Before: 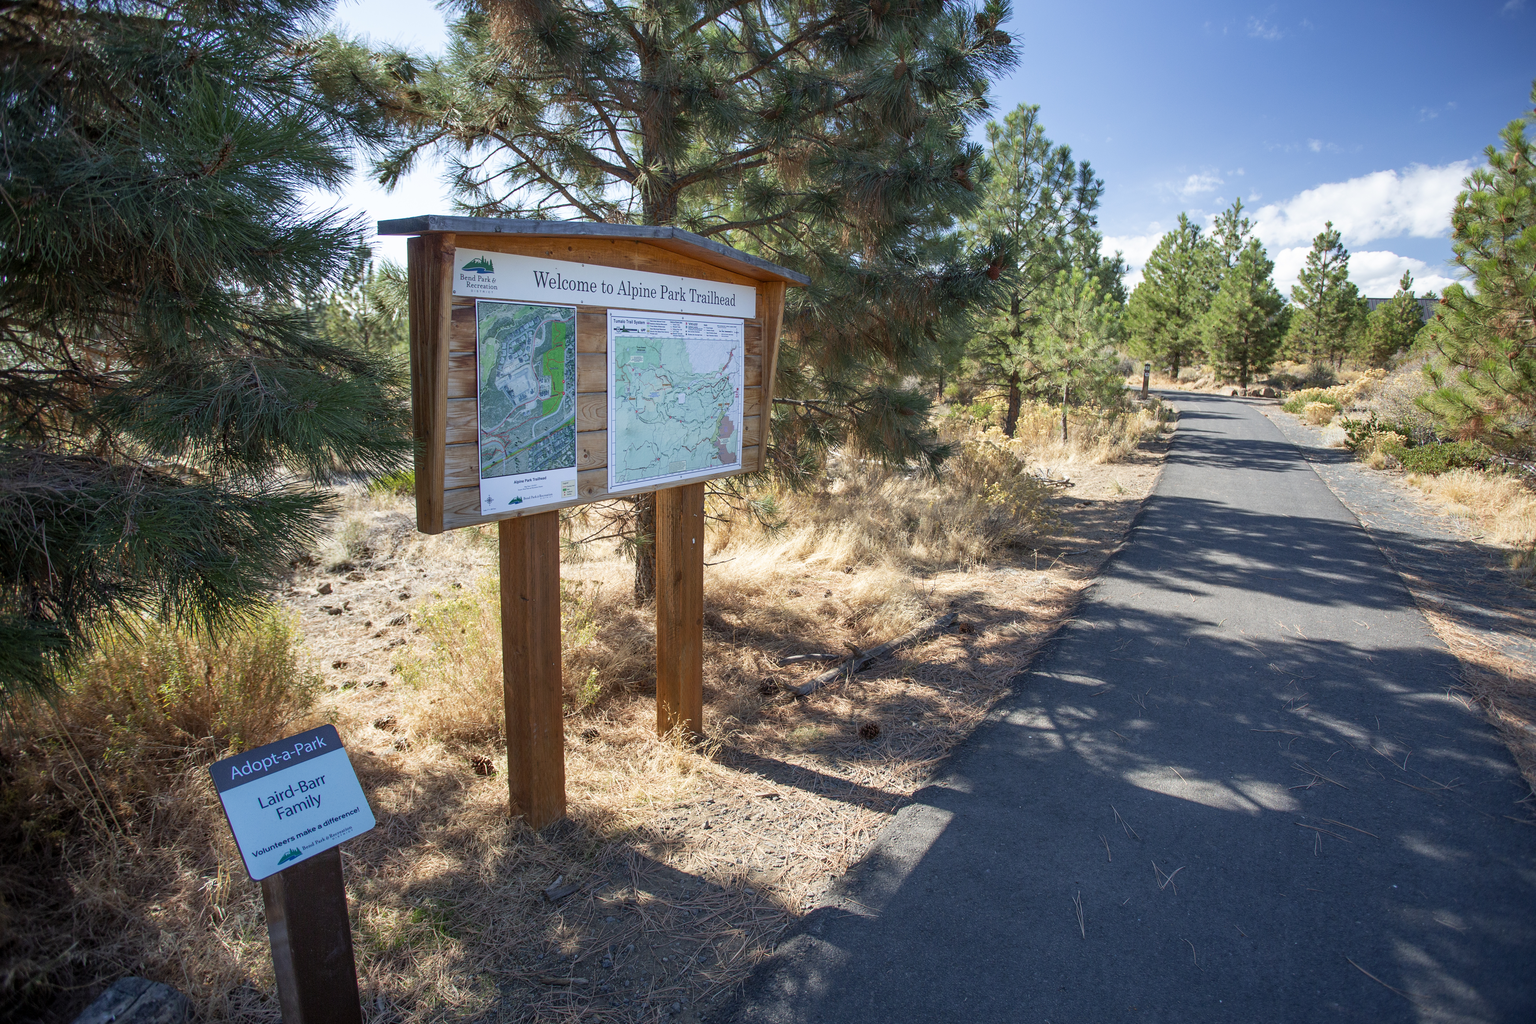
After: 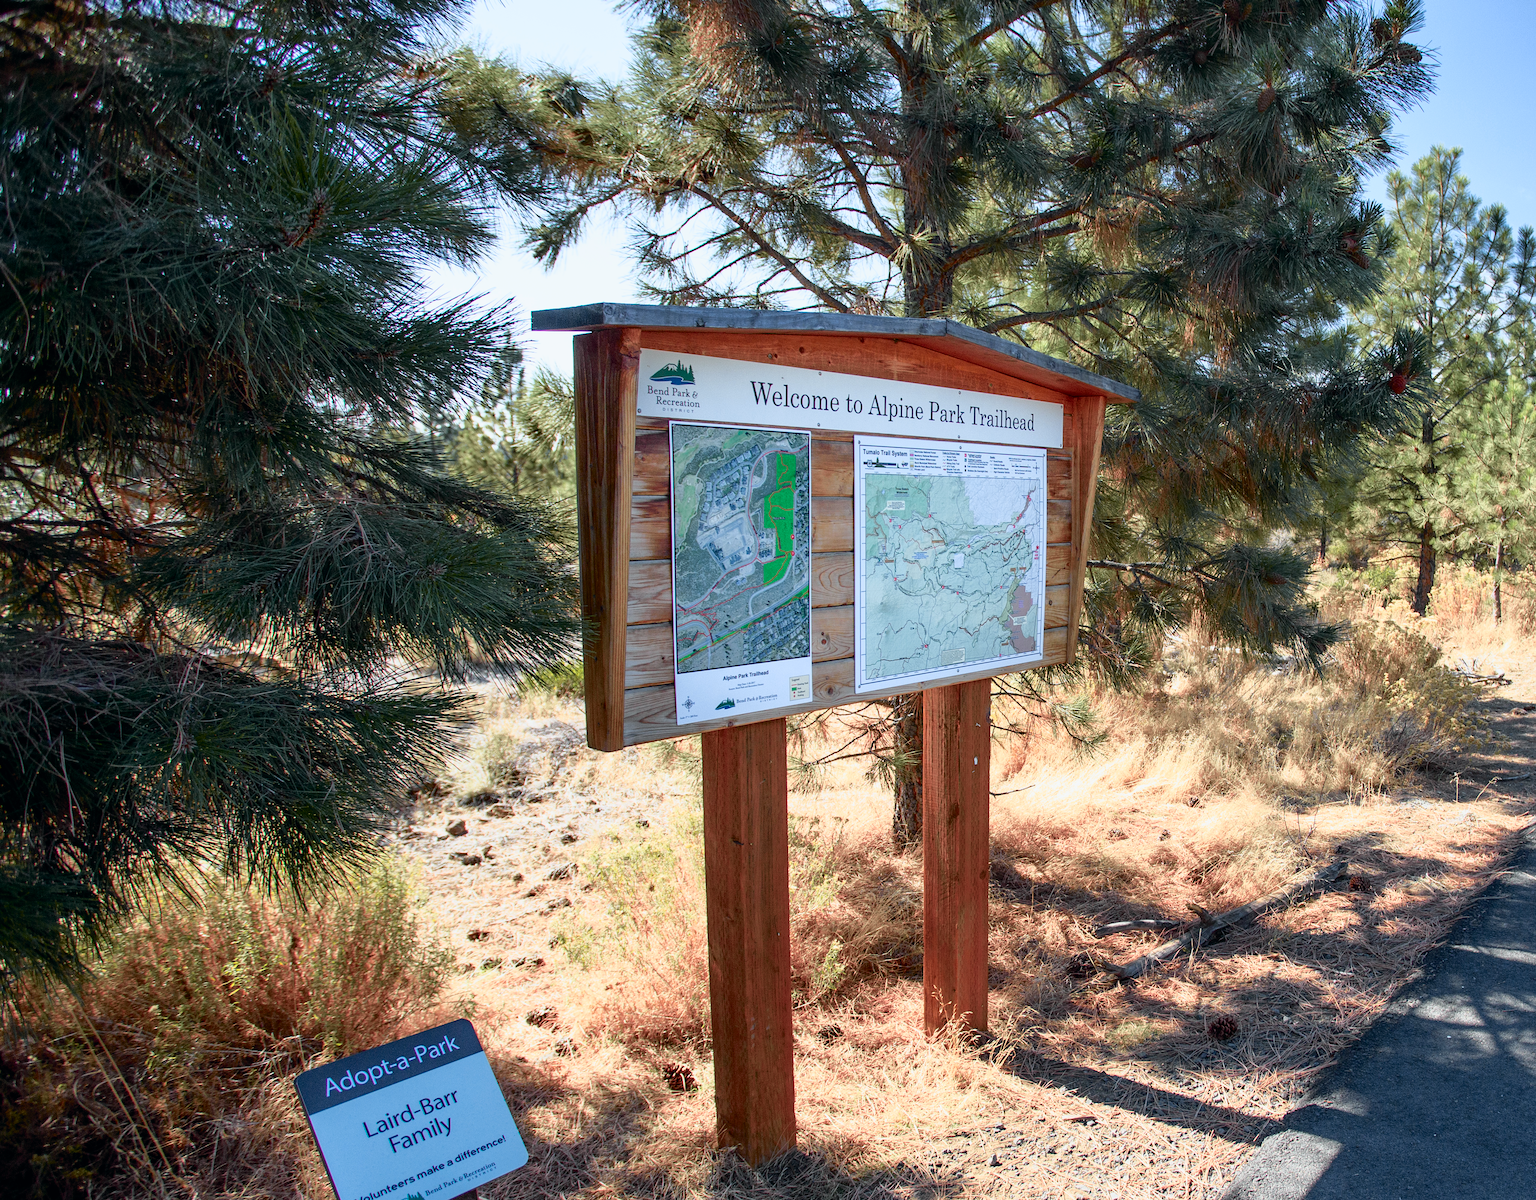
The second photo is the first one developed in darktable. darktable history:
tone curve: curves: ch0 [(0, 0) (0.105, 0.068) (0.195, 0.162) (0.283, 0.283) (0.384, 0.404) (0.485, 0.531) (0.638, 0.681) (0.795, 0.879) (1, 0.977)]; ch1 [(0, 0) (0.161, 0.092) (0.35, 0.33) (0.379, 0.401) (0.456, 0.469) (0.504, 0.498) (0.53, 0.532) (0.58, 0.619) (0.635, 0.671) (1, 1)]; ch2 [(0, 0) (0.371, 0.362) (0.437, 0.437) (0.483, 0.484) (0.53, 0.515) (0.56, 0.58) (0.622, 0.606) (1, 1)], color space Lab, independent channels, preserve colors none
crop: right 28.885%, bottom 16.626%
